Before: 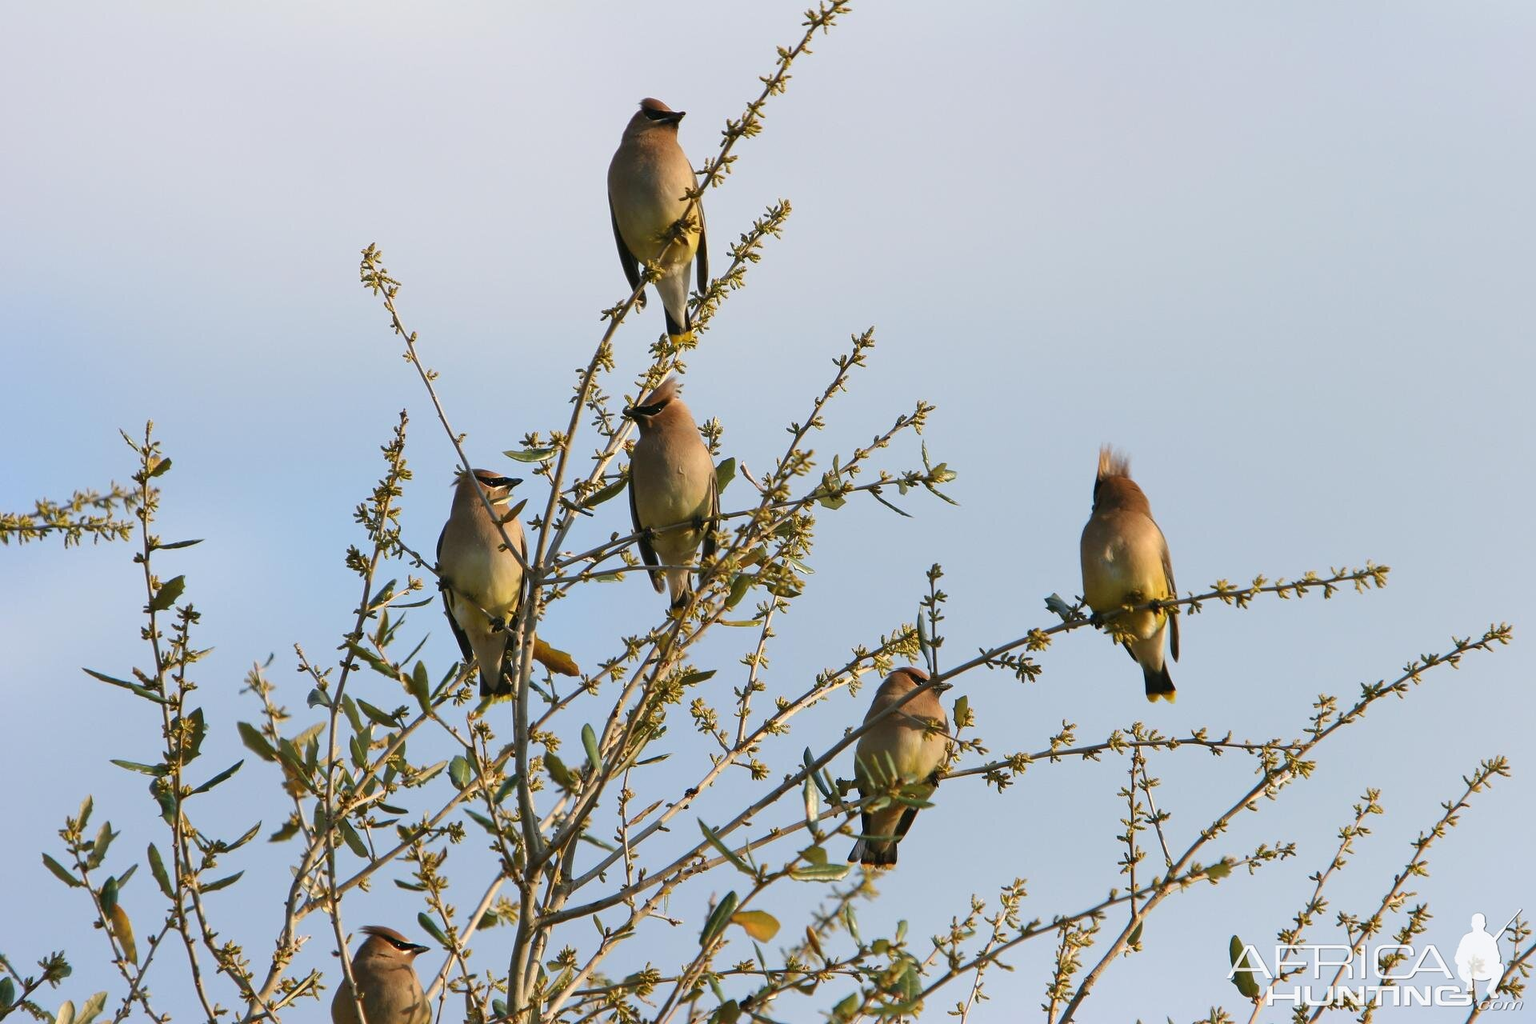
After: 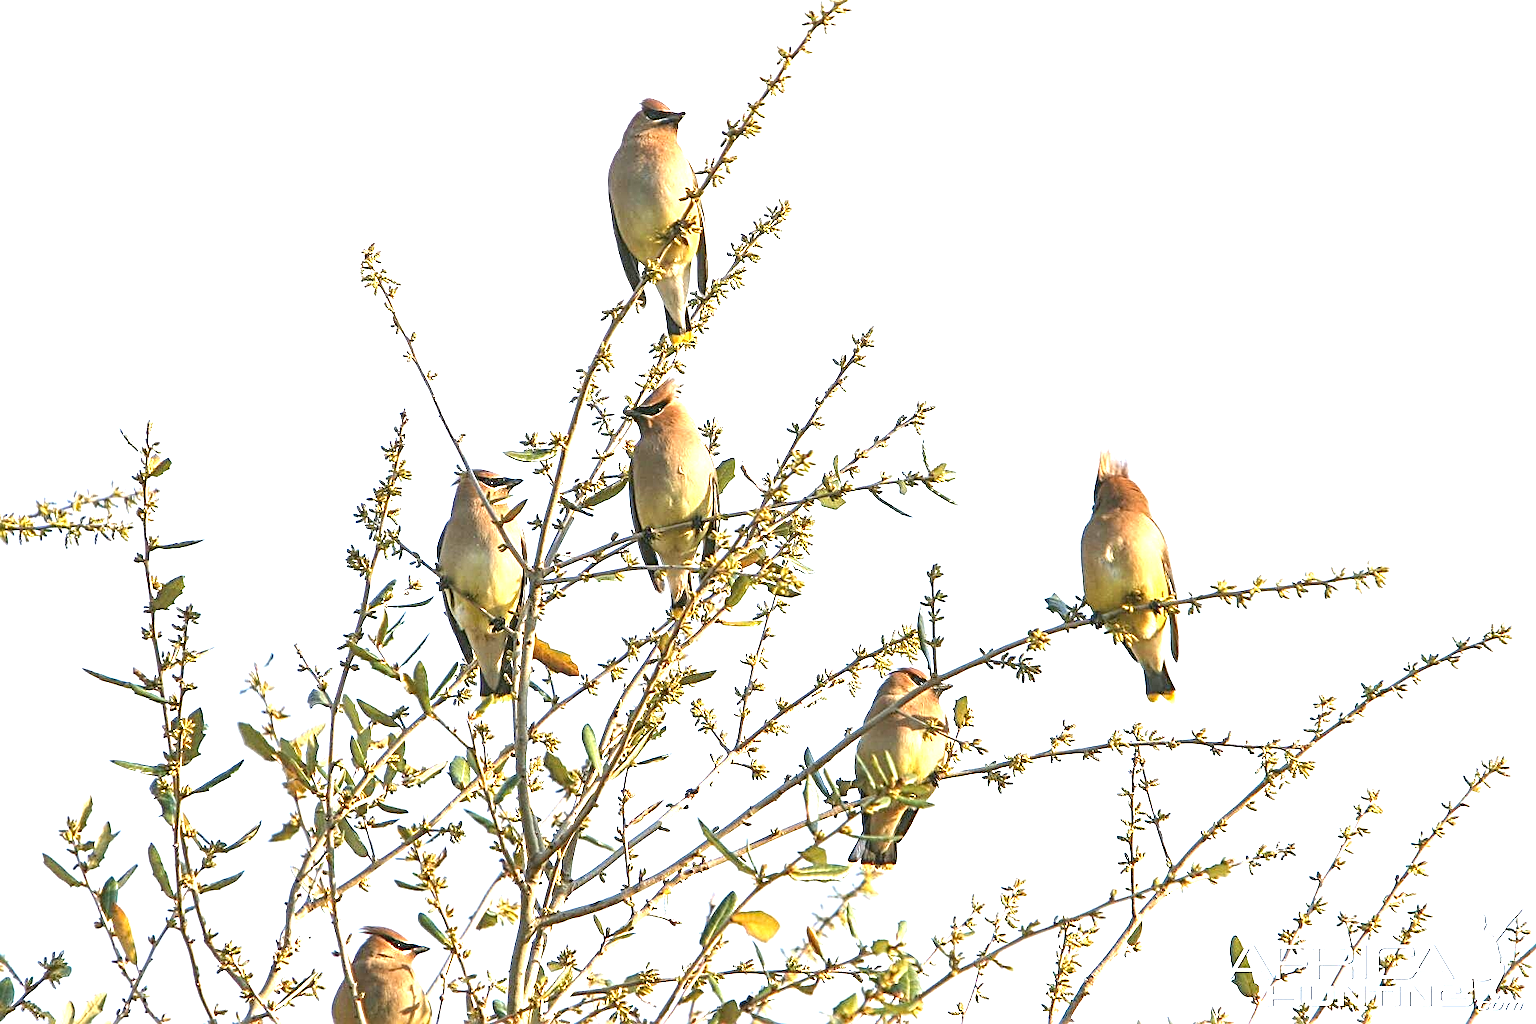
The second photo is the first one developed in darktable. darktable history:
local contrast: on, module defaults
sharpen: radius 2.621, amount 0.7
exposure: black level correction 0.001, exposure 1.721 EV, compensate highlight preservation false
